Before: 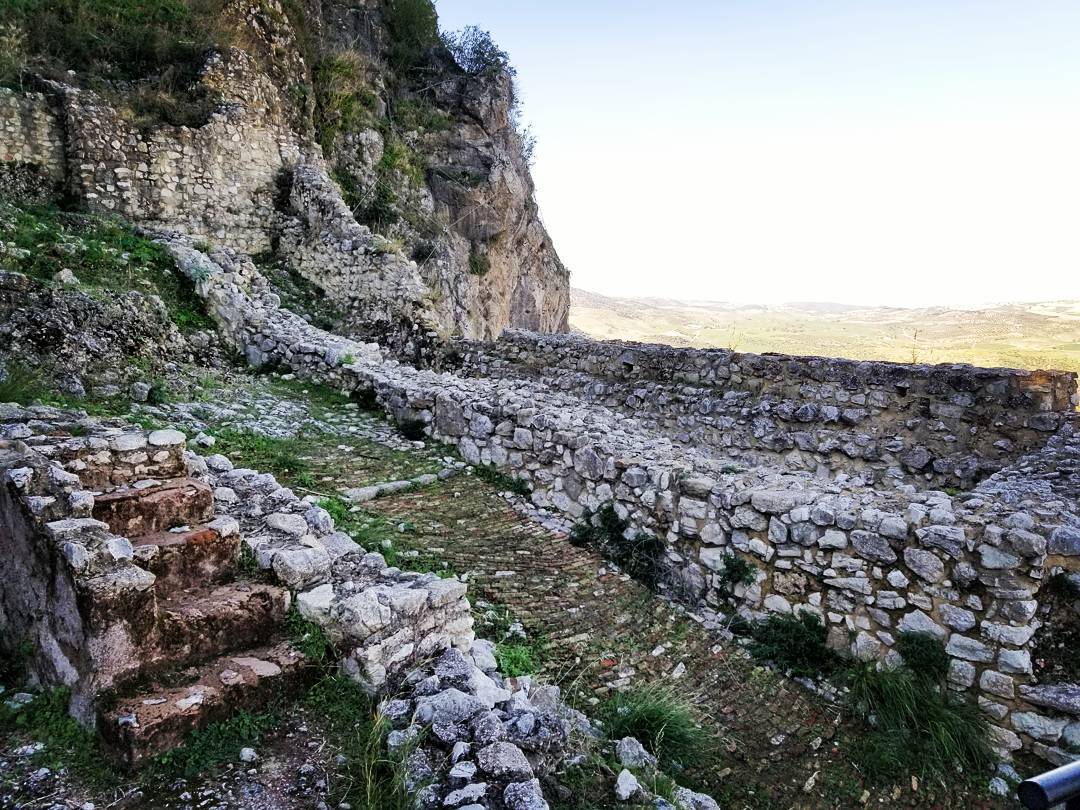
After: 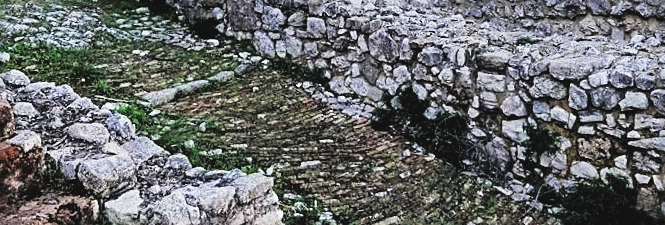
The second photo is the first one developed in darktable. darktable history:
crop: left 18.091%, top 51.13%, right 17.525%, bottom 16.85%
exposure: black level correction 0.005, exposure 0.417 EV, compensate highlight preservation false
sharpen: radius 2.167, amount 0.381, threshold 0
filmic rgb: black relative exposure -5 EV, white relative exposure 3.5 EV, hardness 3.19, contrast 1.2, highlights saturation mix -50%
rgb curve: curves: ch0 [(0, 0.186) (0.314, 0.284) (0.775, 0.708) (1, 1)], compensate middle gray true, preserve colors none
rotate and perspective: rotation -5°, crop left 0.05, crop right 0.952, crop top 0.11, crop bottom 0.89
